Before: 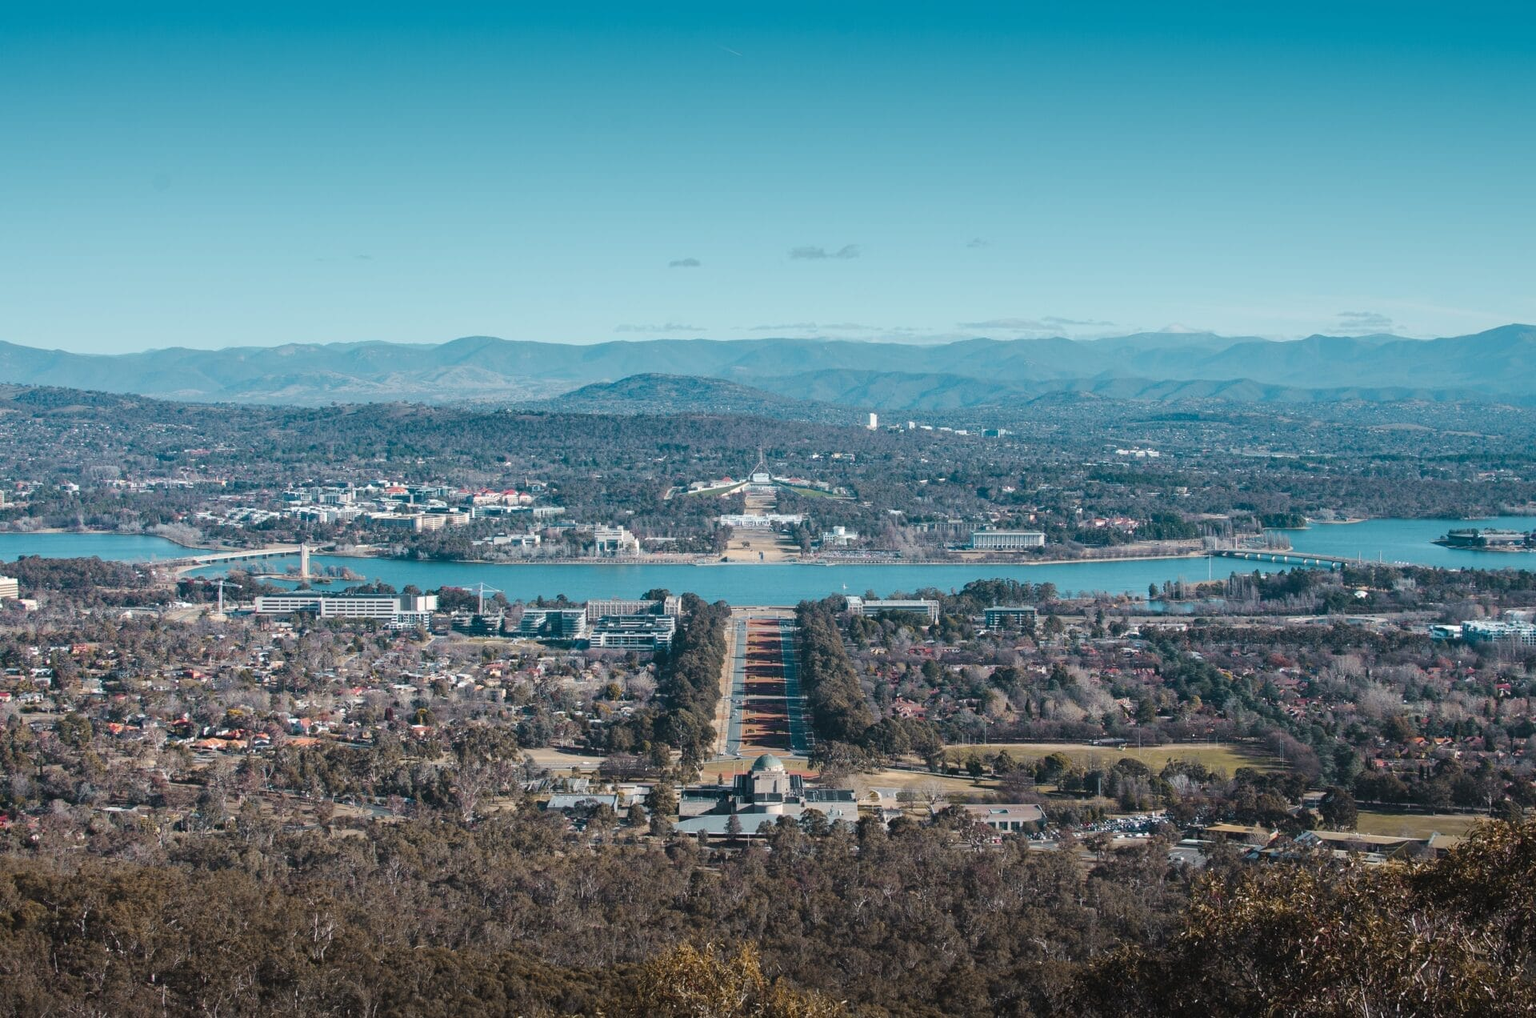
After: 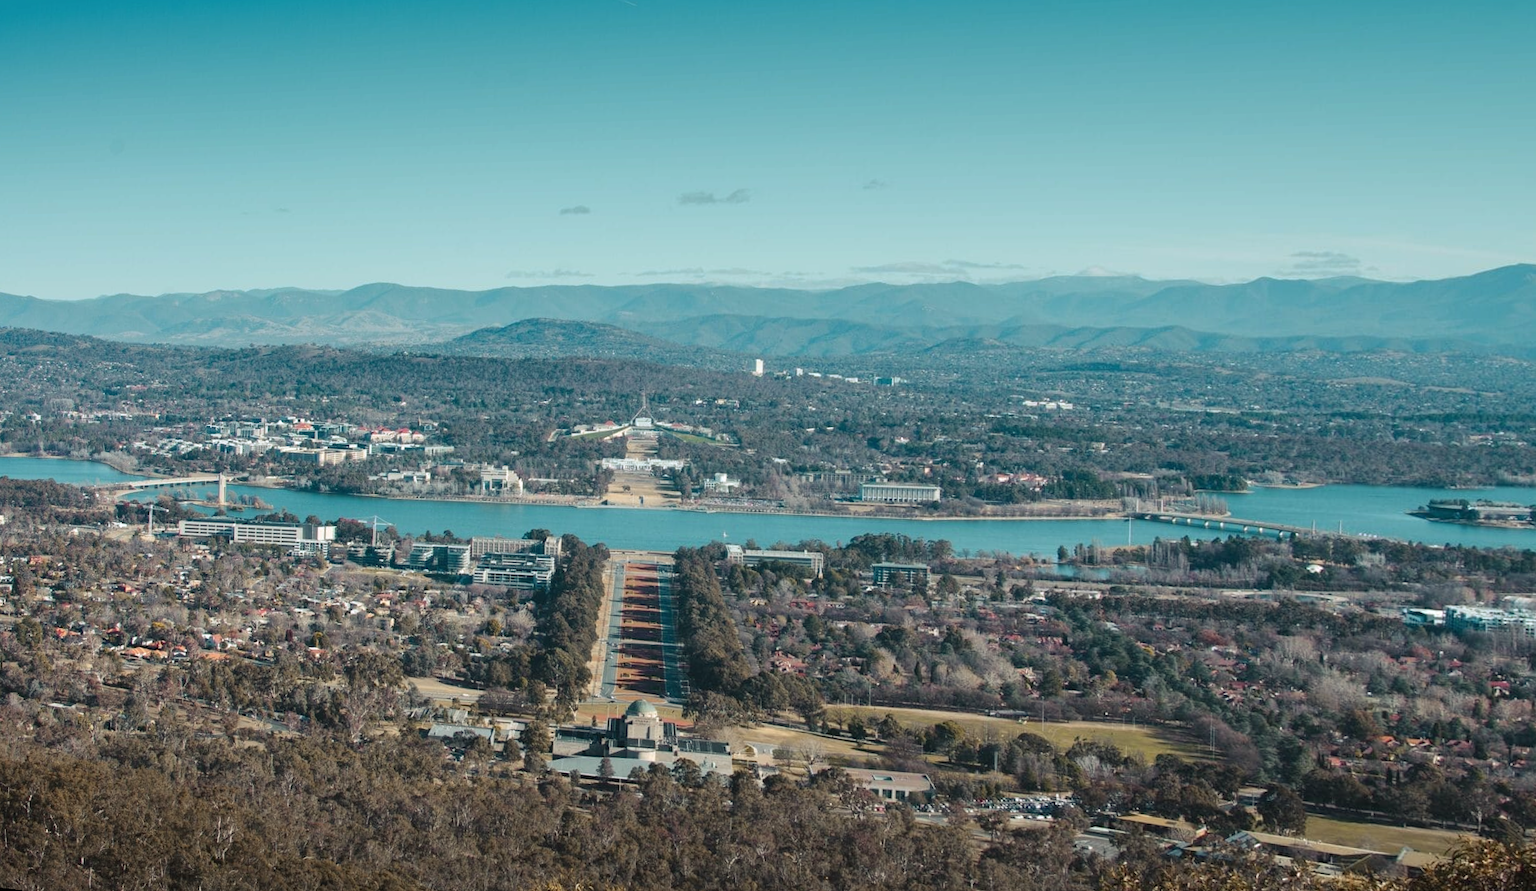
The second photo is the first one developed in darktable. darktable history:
rotate and perspective: rotation 1.69°, lens shift (vertical) -0.023, lens shift (horizontal) -0.291, crop left 0.025, crop right 0.988, crop top 0.092, crop bottom 0.842
rgb curve: curves: ch2 [(0, 0) (0.567, 0.512) (1, 1)], mode RGB, independent channels
